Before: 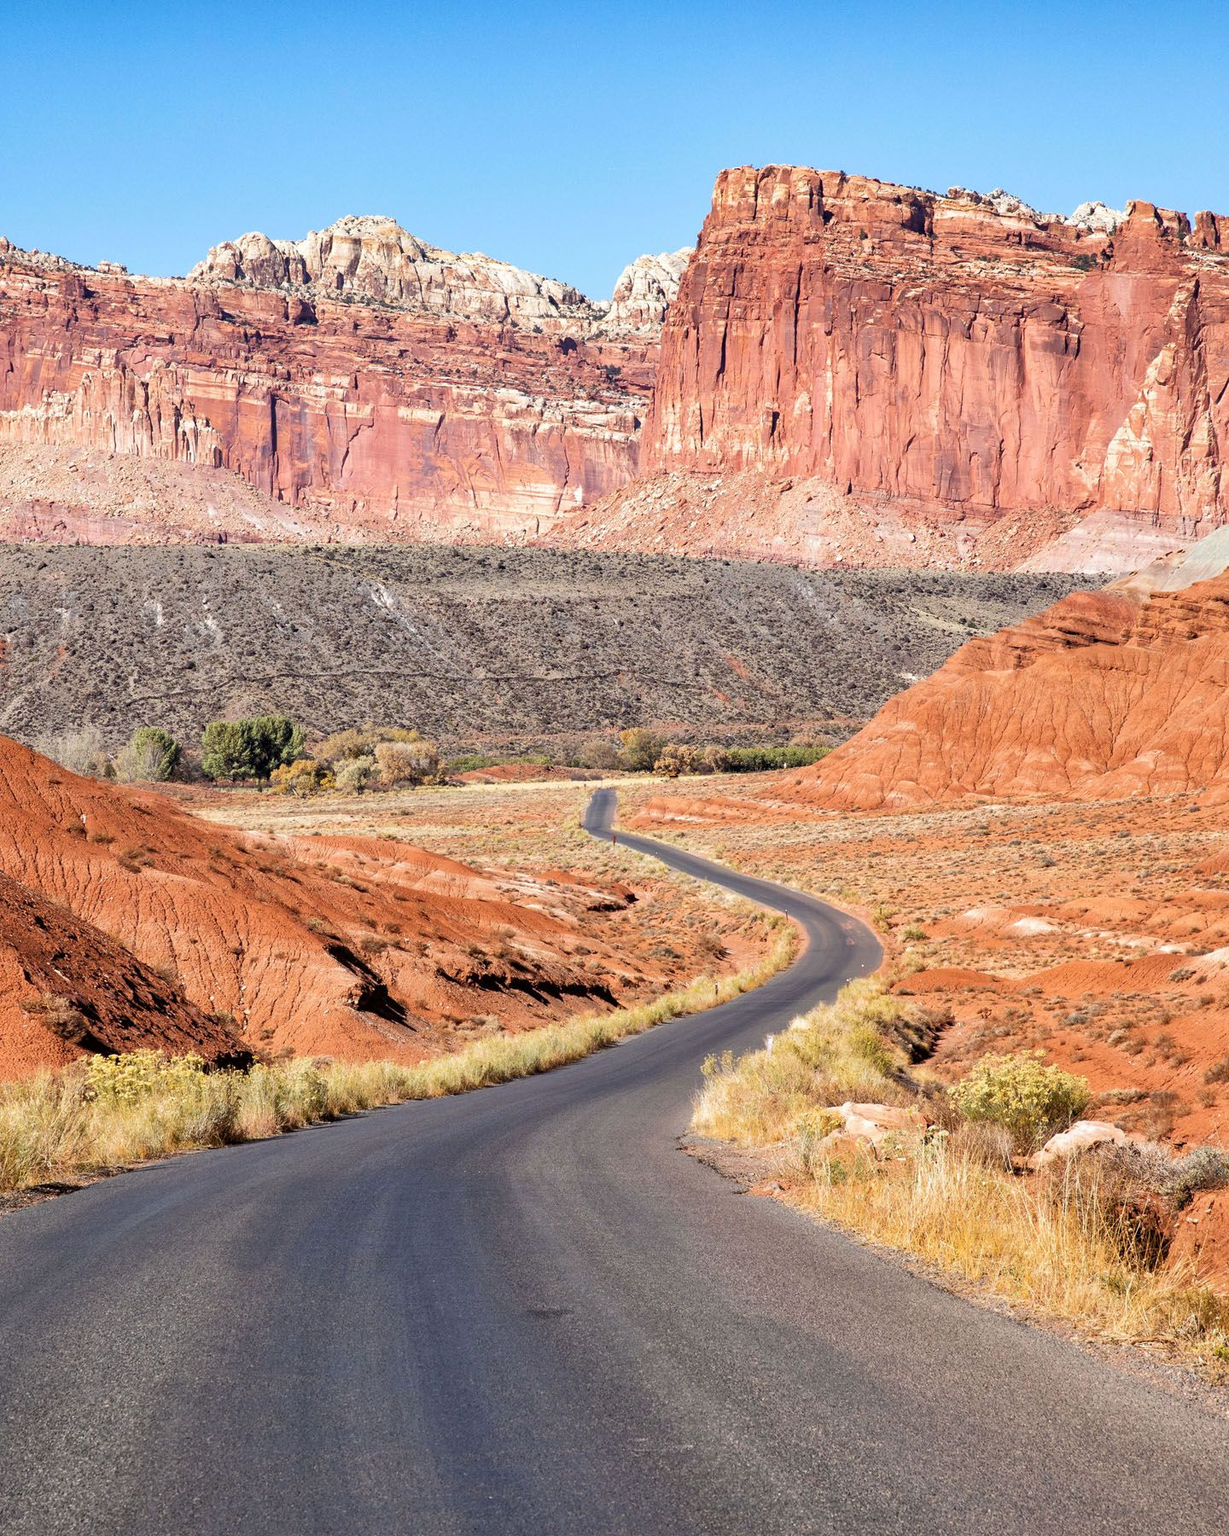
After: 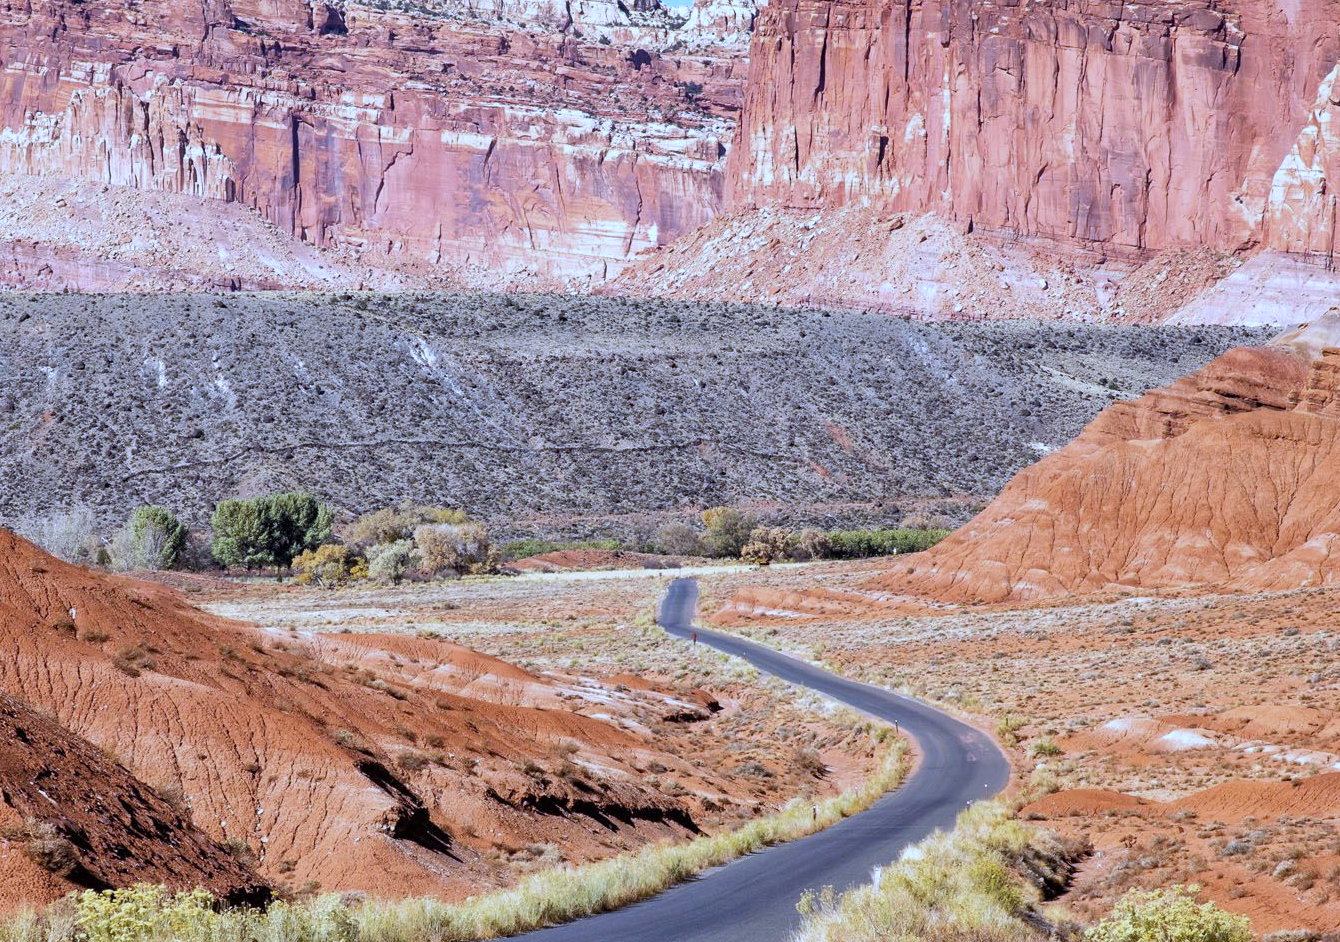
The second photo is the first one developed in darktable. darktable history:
white balance: red 0.871, blue 1.249
crop: left 1.744%, top 19.225%, right 5.069%, bottom 28.357%
